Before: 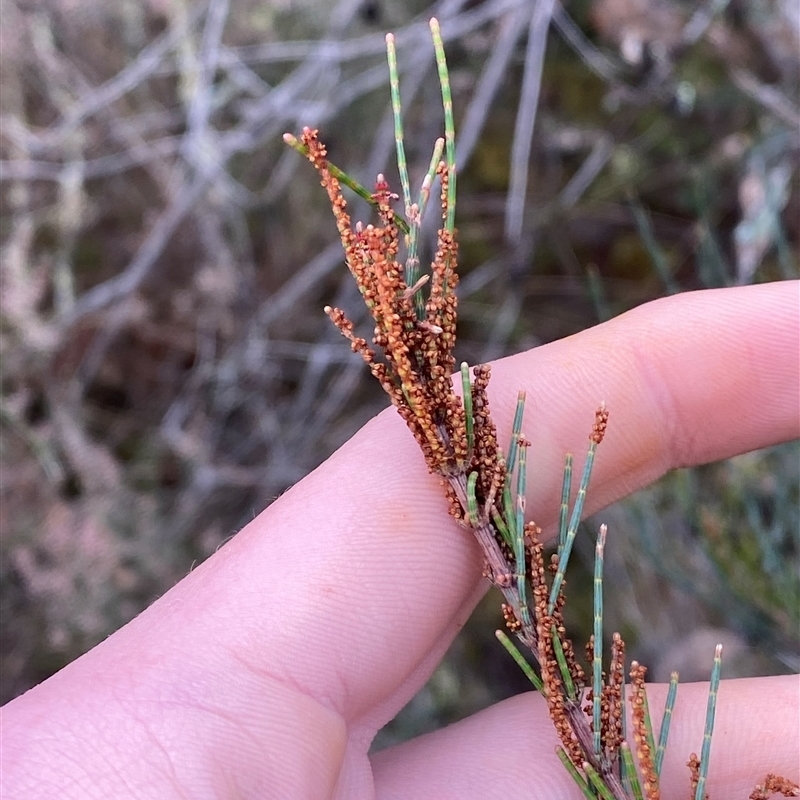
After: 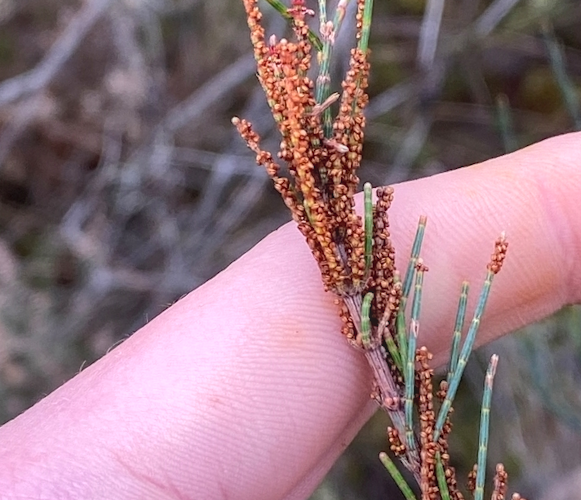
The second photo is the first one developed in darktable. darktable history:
crop and rotate: angle -4.14°, left 9.793%, top 21.191%, right 12.408%, bottom 11.895%
local contrast: on, module defaults
exposure: exposure 0.201 EV, compensate highlight preservation false
shadows and highlights: shadows 52.45, soften with gaussian
contrast equalizer: y [[0.439, 0.44, 0.442, 0.457, 0.493, 0.498], [0.5 ×6], [0.5 ×6], [0 ×6], [0 ×6]]
